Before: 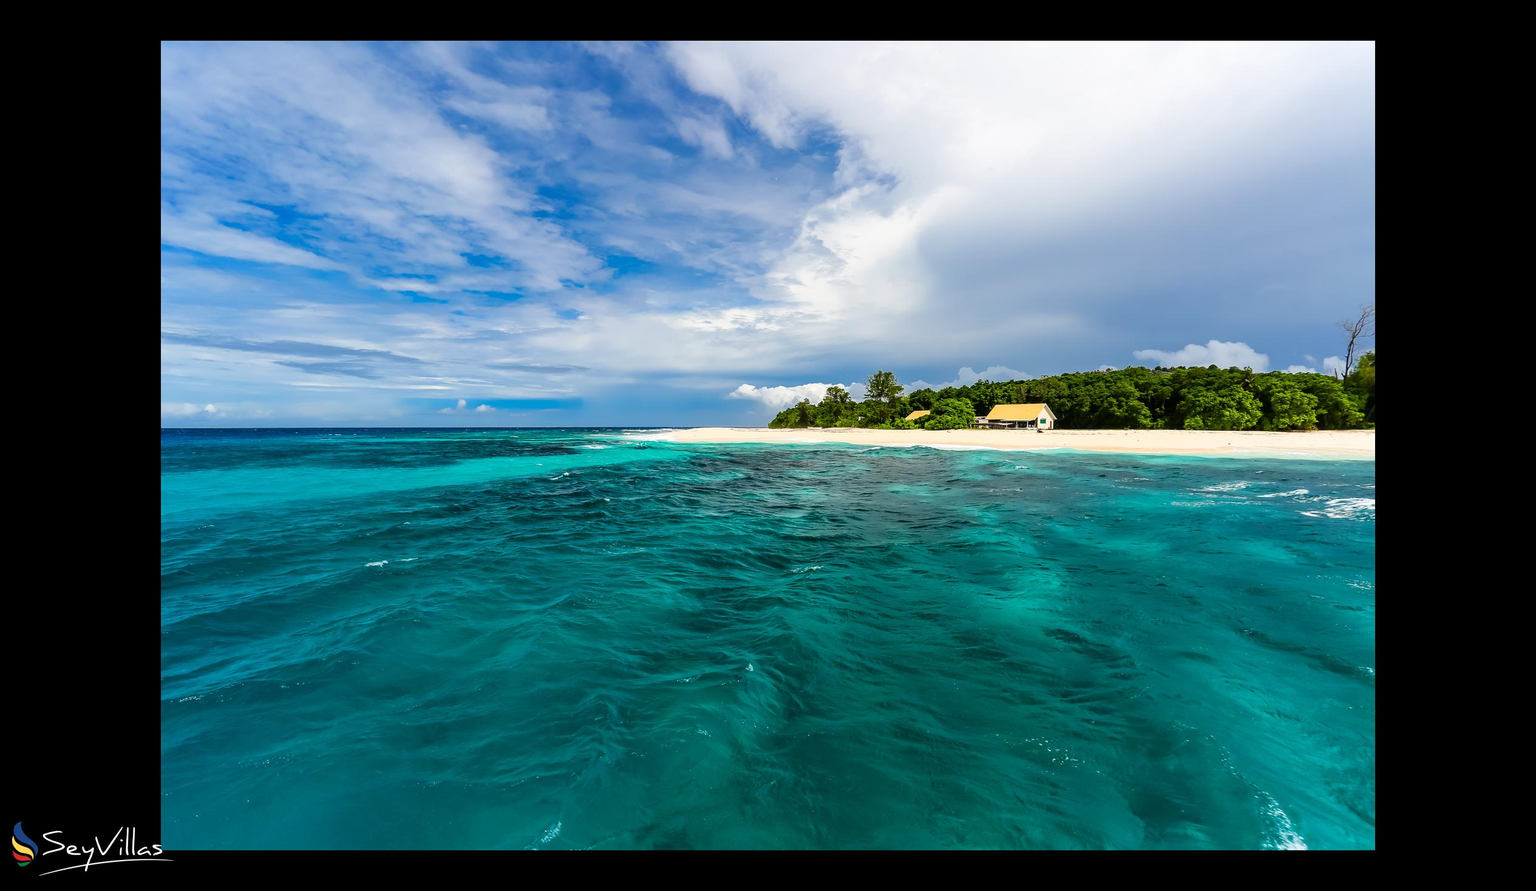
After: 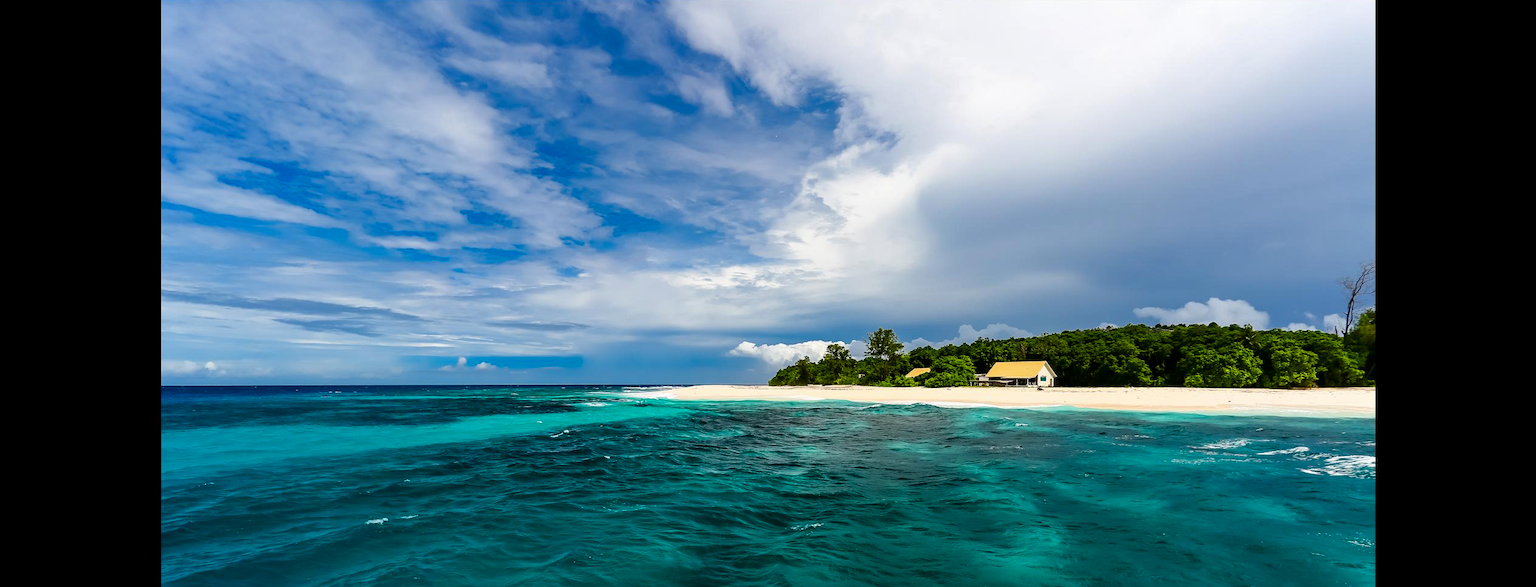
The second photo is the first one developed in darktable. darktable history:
contrast brightness saturation: contrast 0.067, brightness -0.128, saturation 0.053
crop and rotate: top 4.8%, bottom 29.228%
levels: mode automatic, levels [0.182, 0.542, 0.902]
